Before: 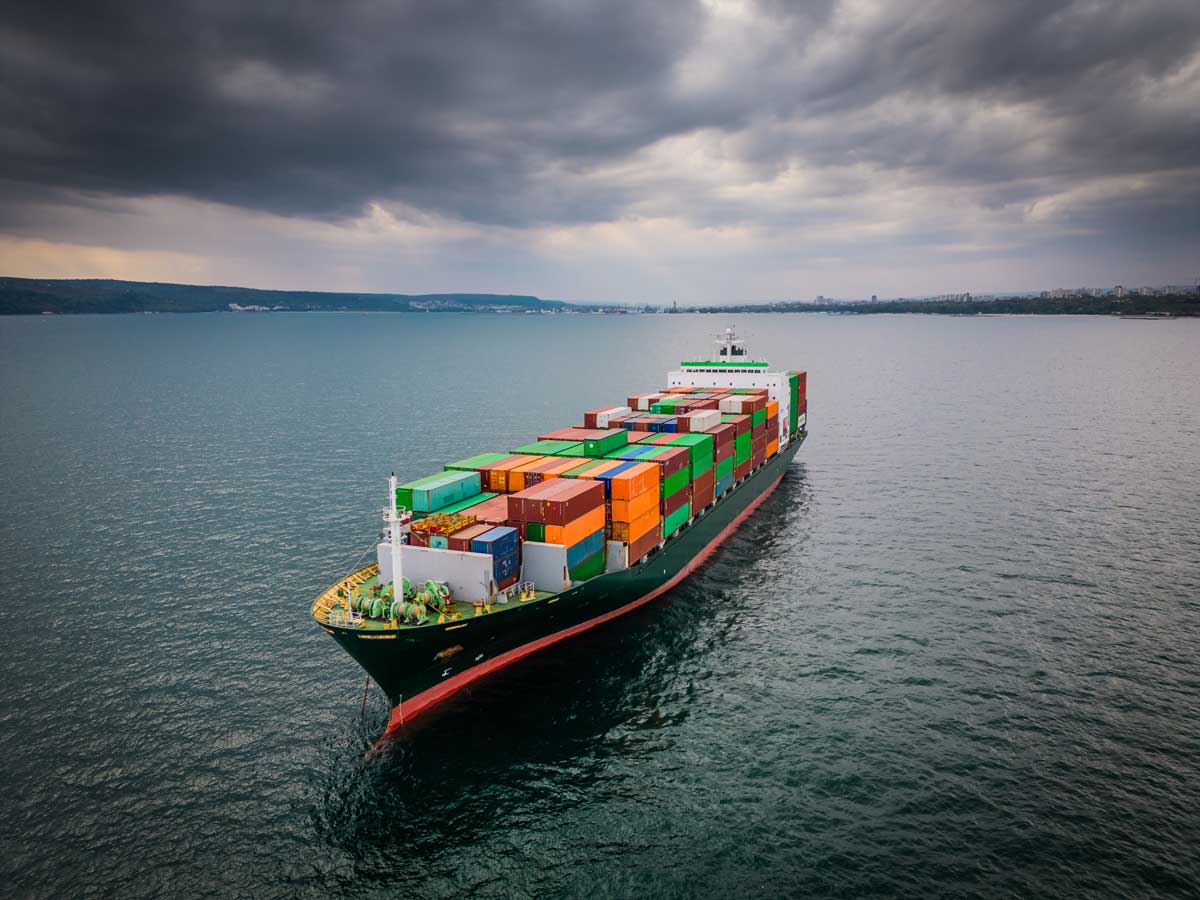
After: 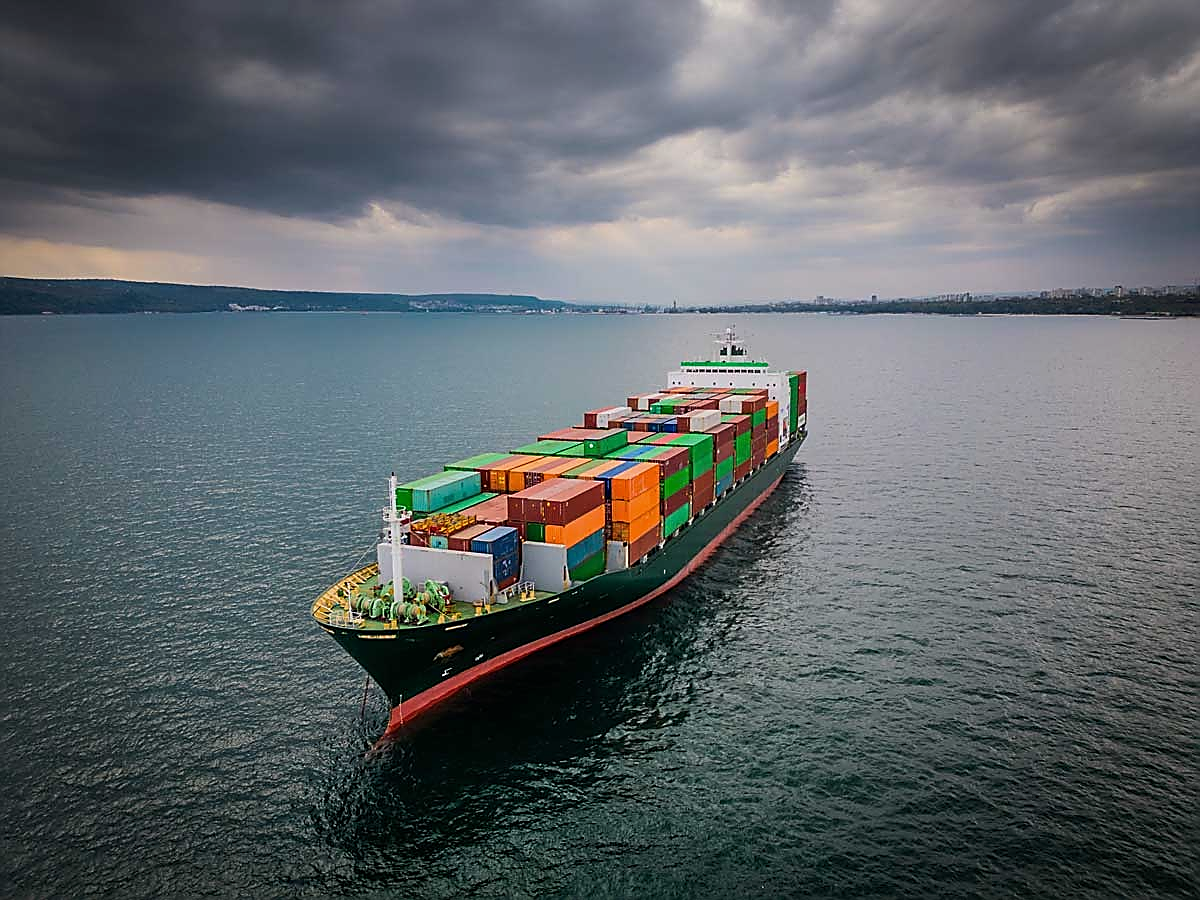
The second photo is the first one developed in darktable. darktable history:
sharpen: radius 1.396, amount 1.263, threshold 0.613
shadows and highlights: radius 330.72, shadows 54.76, highlights -99.78, compress 94.23%, soften with gaussian
exposure: exposure -0.15 EV, compensate highlight preservation false
